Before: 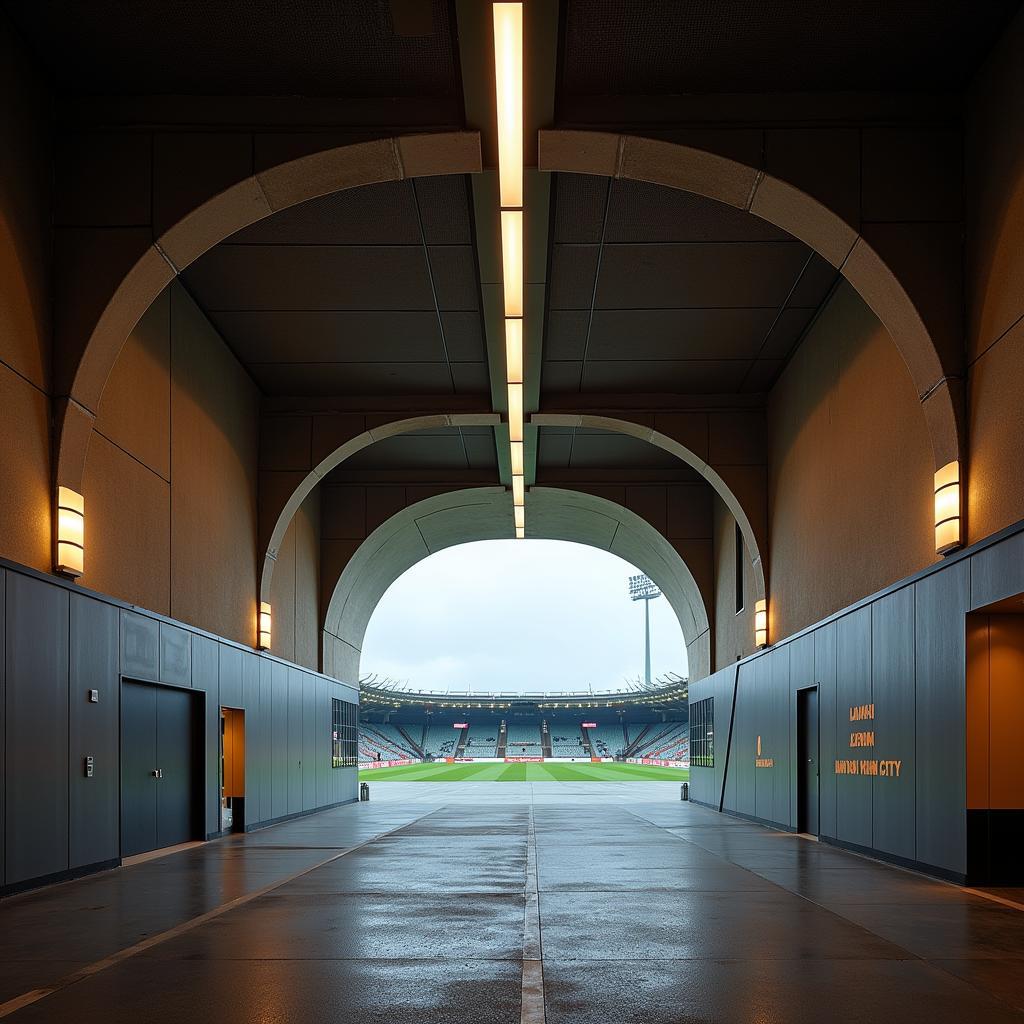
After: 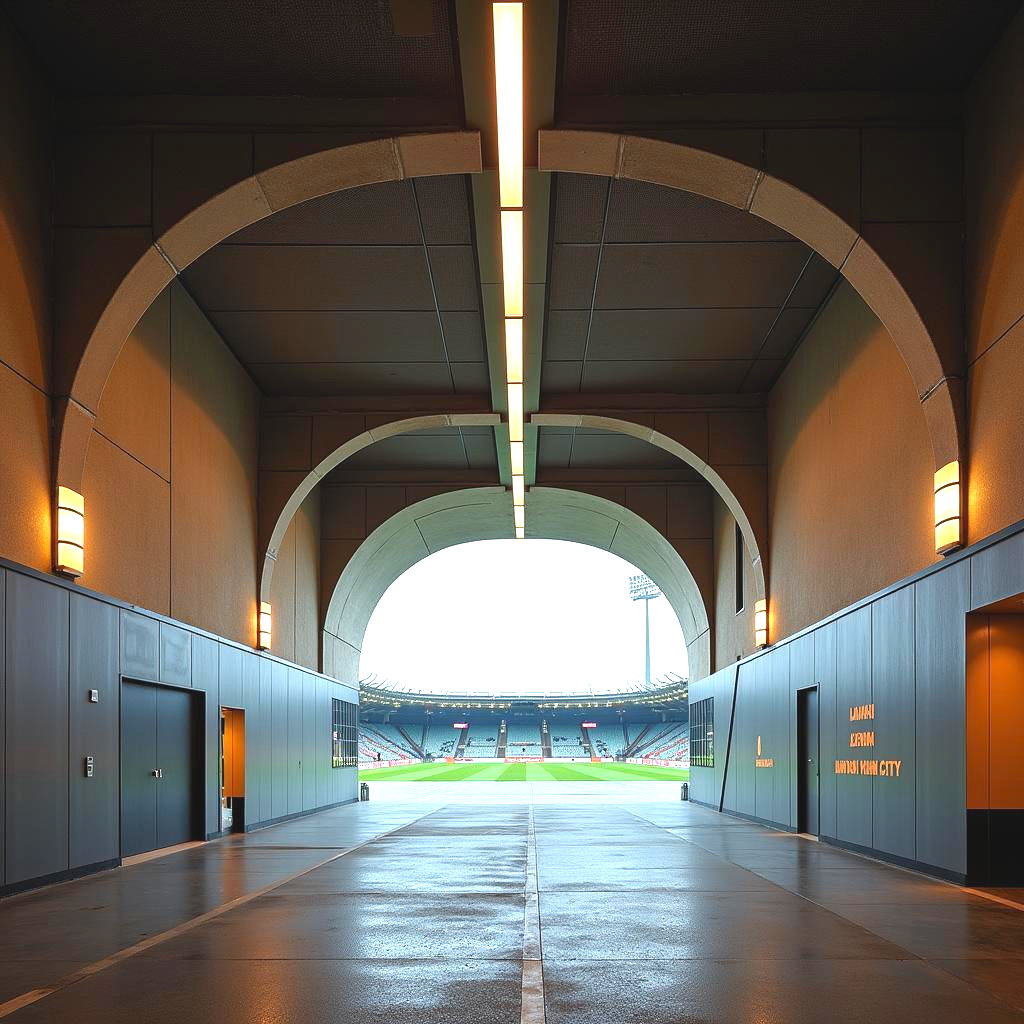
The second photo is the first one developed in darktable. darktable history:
exposure: exposure 1.167 EV, compensate highlight preservation false
contrast brightness saturation: contrast -0.127
